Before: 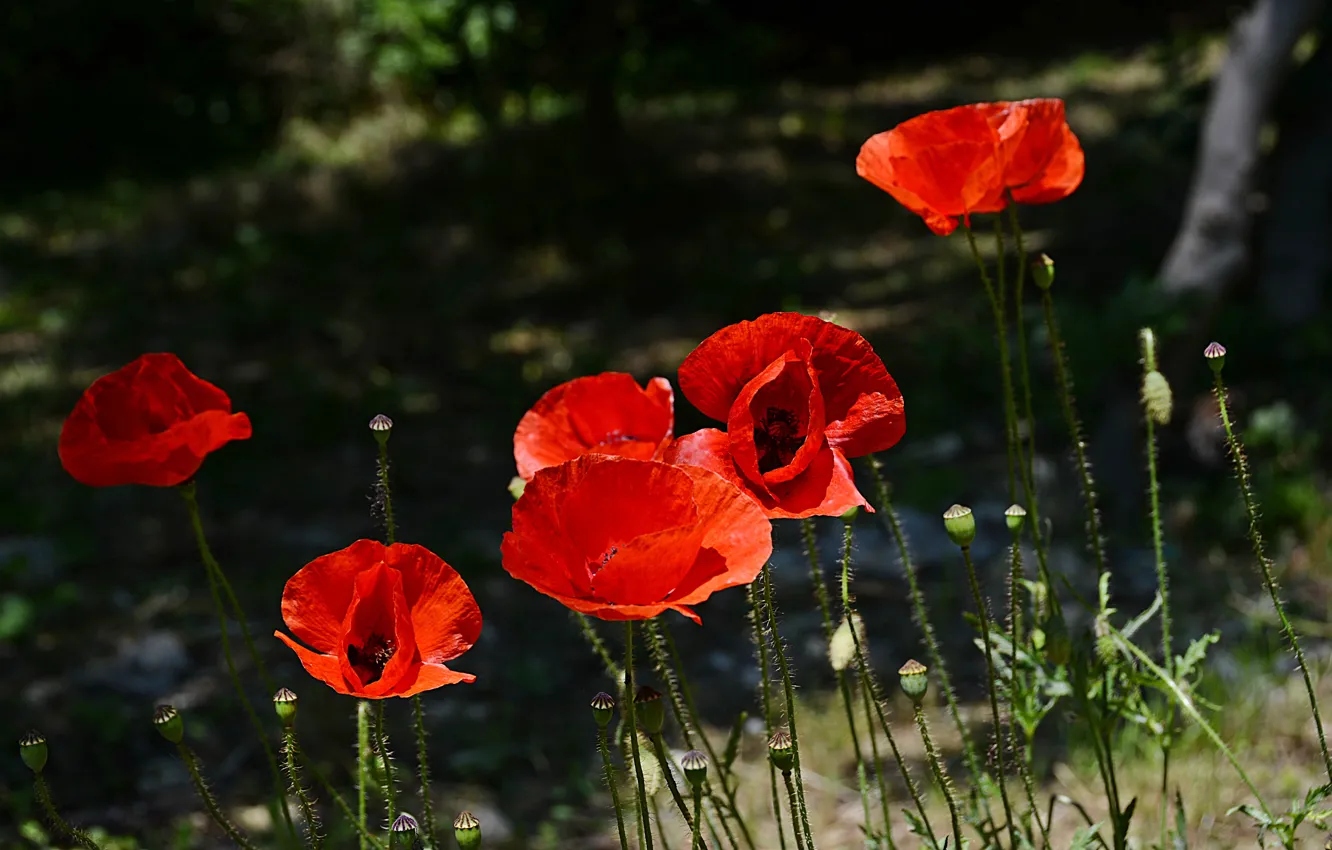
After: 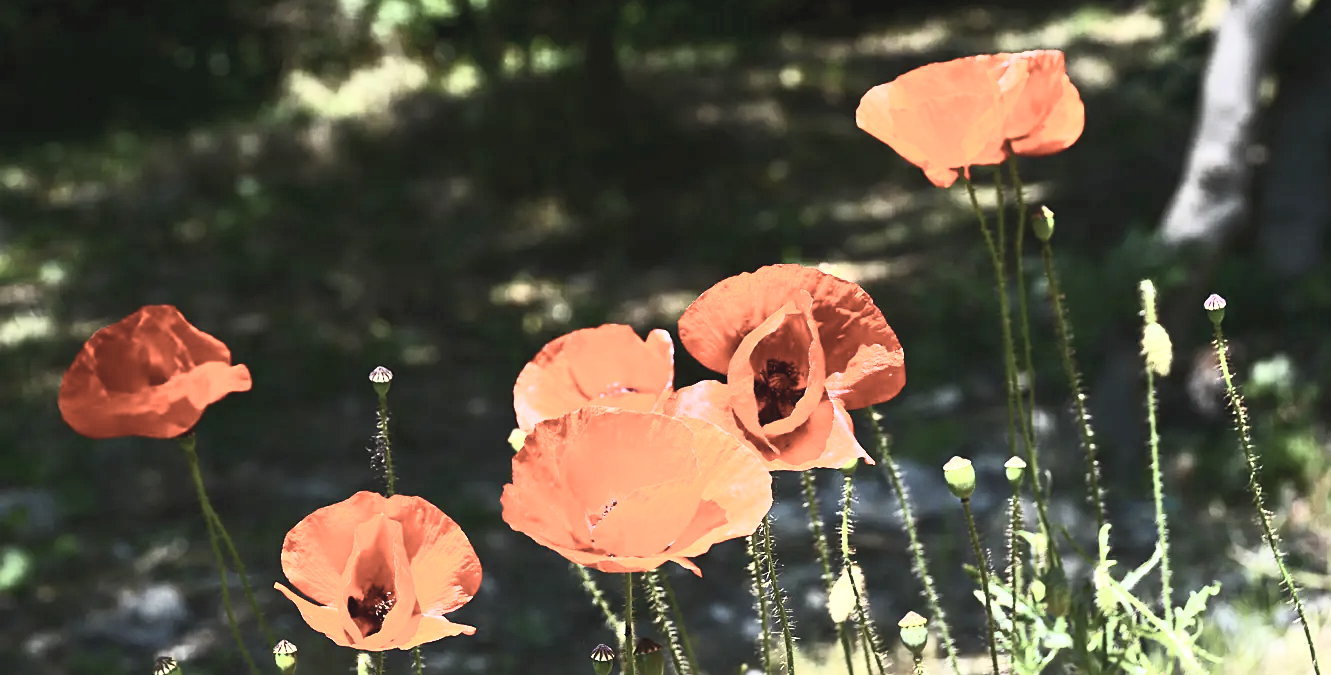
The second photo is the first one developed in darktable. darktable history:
contrast brightness saturation: contrast 0.57, brightness 0.58, saturation -0.347
exposure: black level correction 0, exposure 1.297 EV, compensate highlight preservation false
crop and rotate: top 5.665%, bottom 14.826%
